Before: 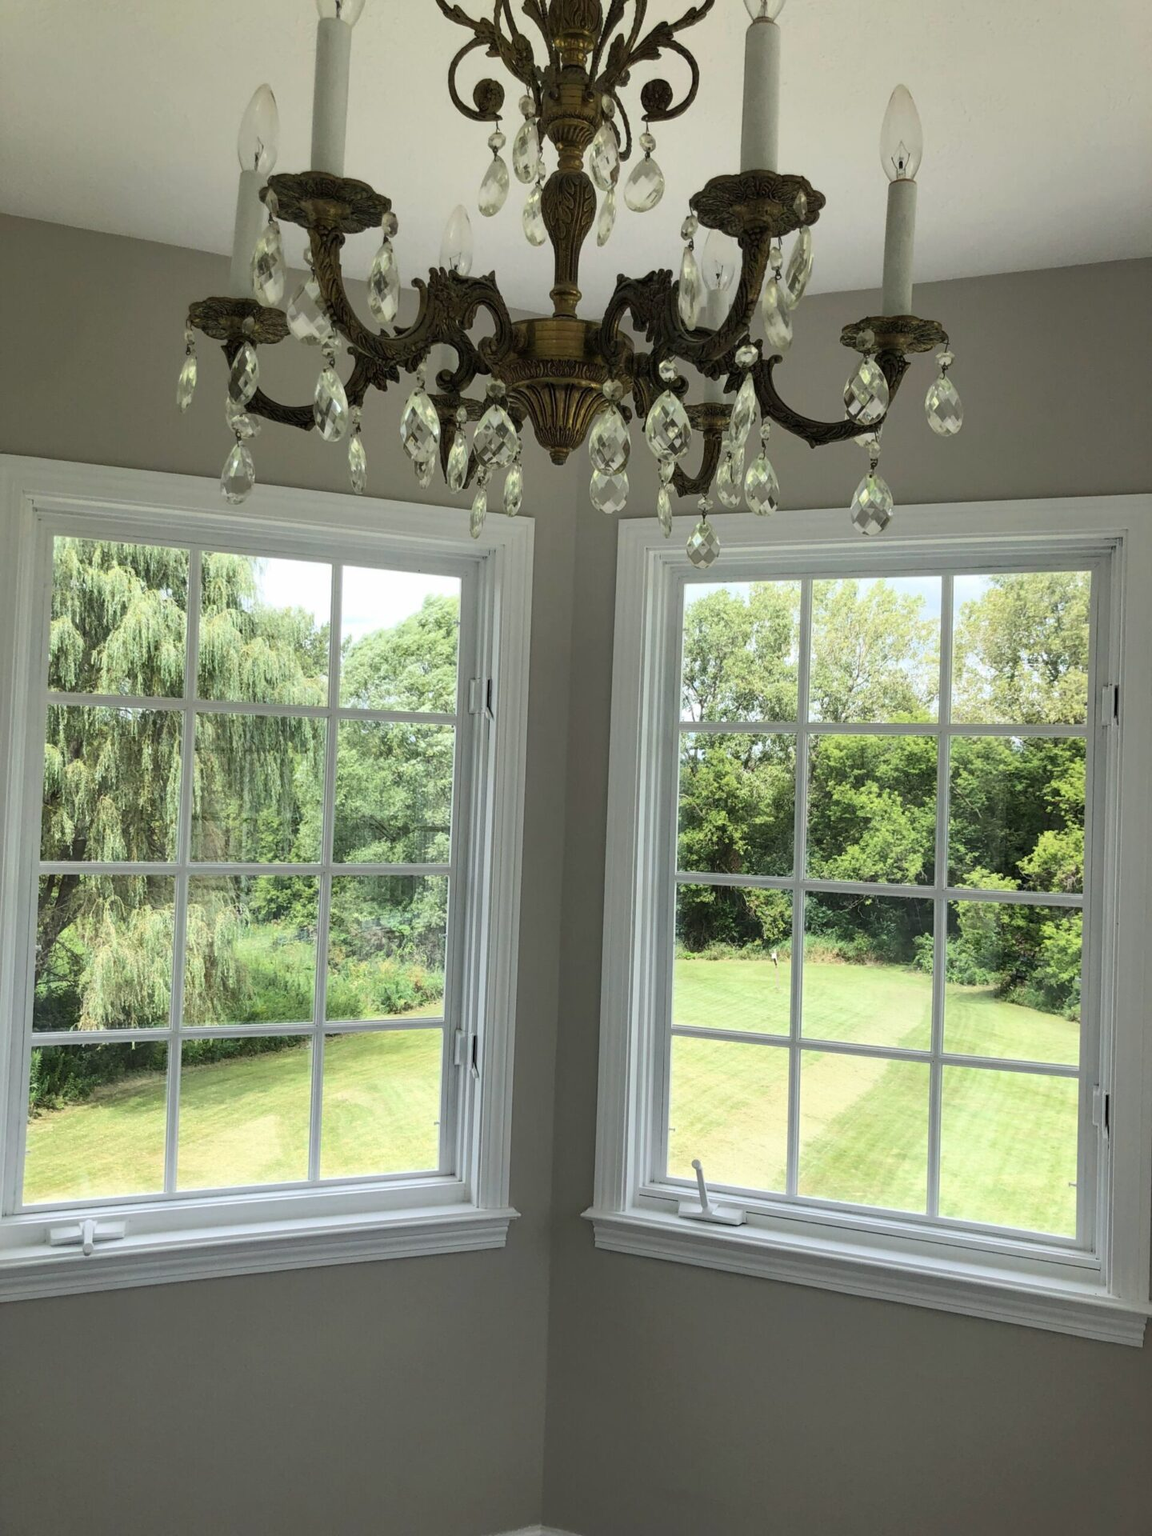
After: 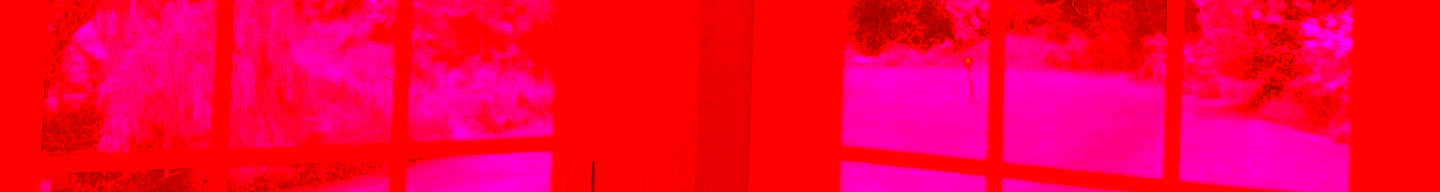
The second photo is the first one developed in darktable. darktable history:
crop and rotate: top 59.084%, bottom 30.916%
color correction: highlights a* -39.68, highlights b* -40, shadows a* -40, shadows b* -40, saturation -3
white balance: red 0.974, blue 1.044
